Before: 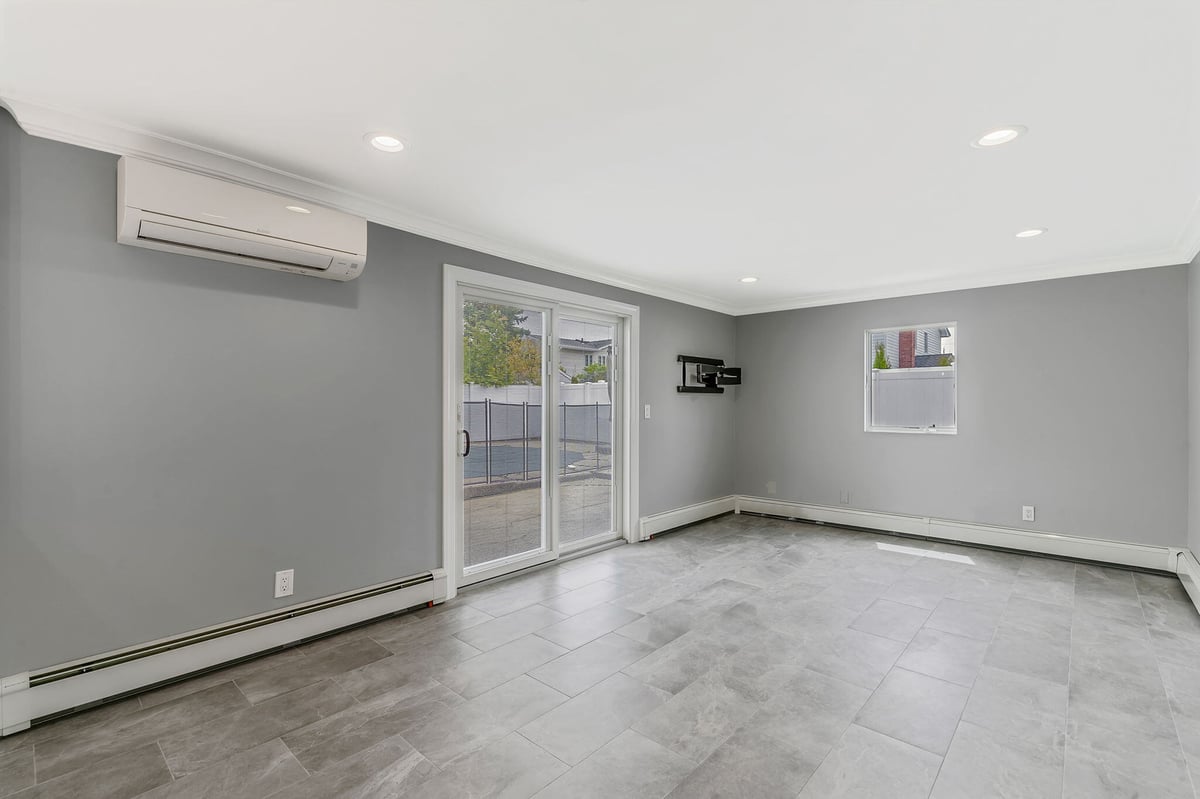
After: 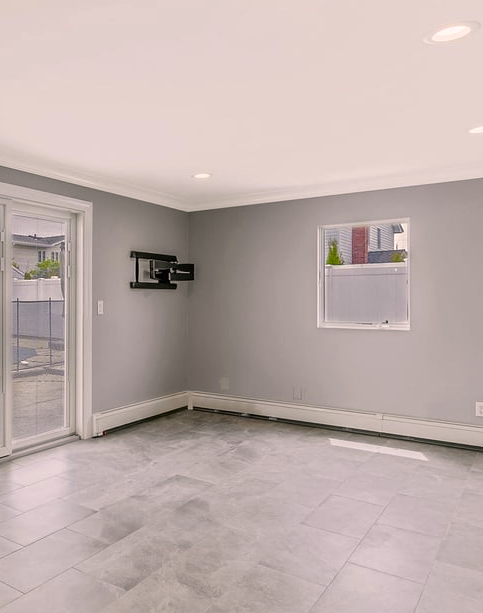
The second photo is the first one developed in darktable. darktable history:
color balance rgb: perceptual saturation grading › global saturation 19.454%
crop: left 45.598%, top 13.086%, right 14.113%, bottom 10.095%
color correction: highlights a* 7.71, highlights b* 4.05
